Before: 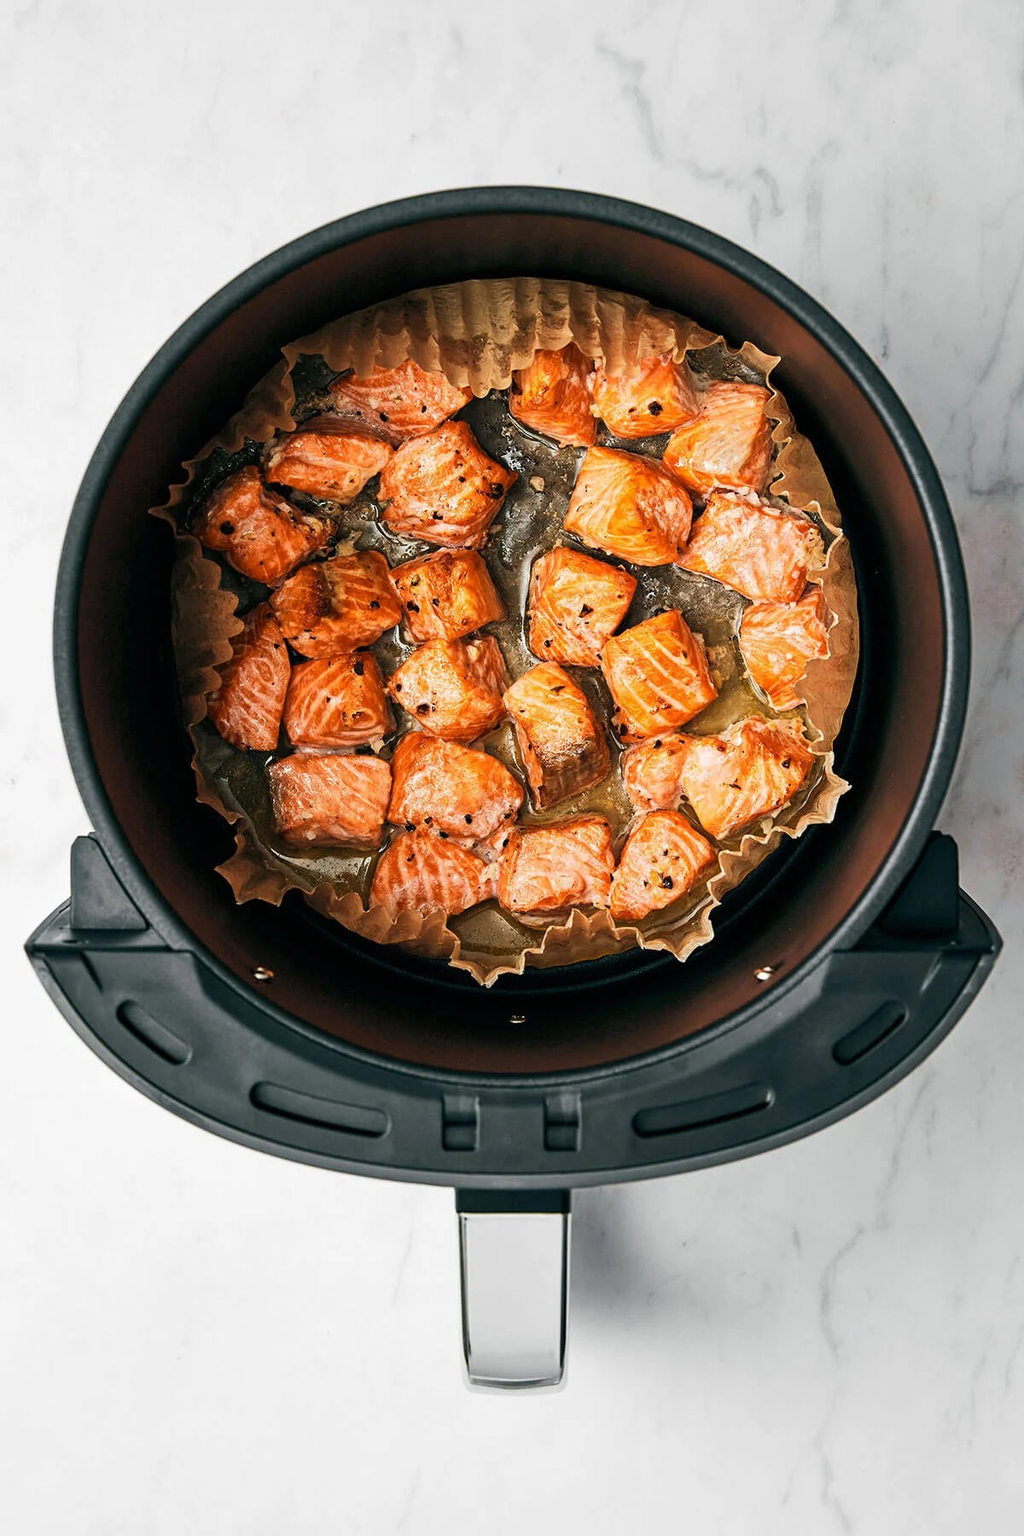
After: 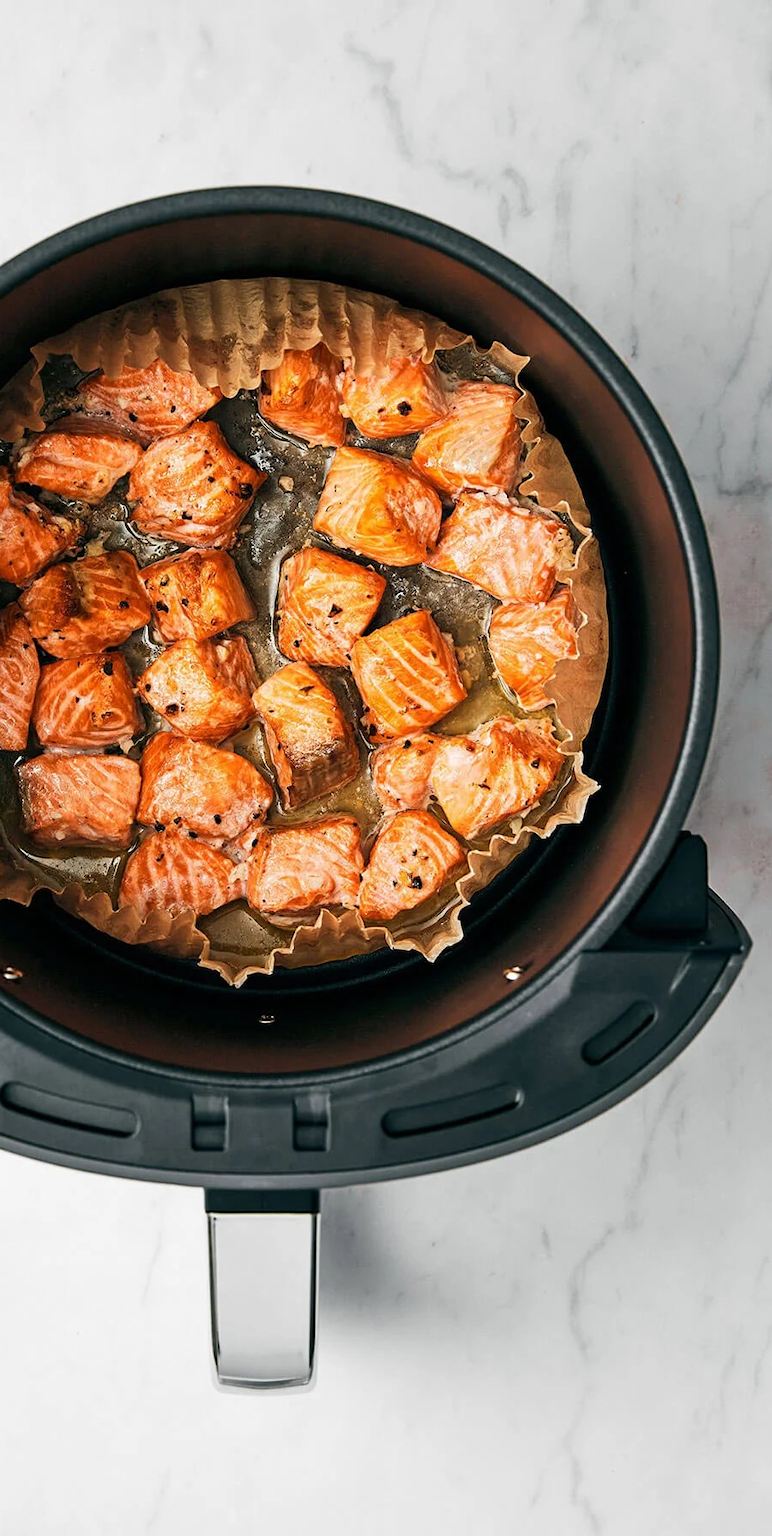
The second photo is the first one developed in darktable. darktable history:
crop and rotate: left 24.538%
